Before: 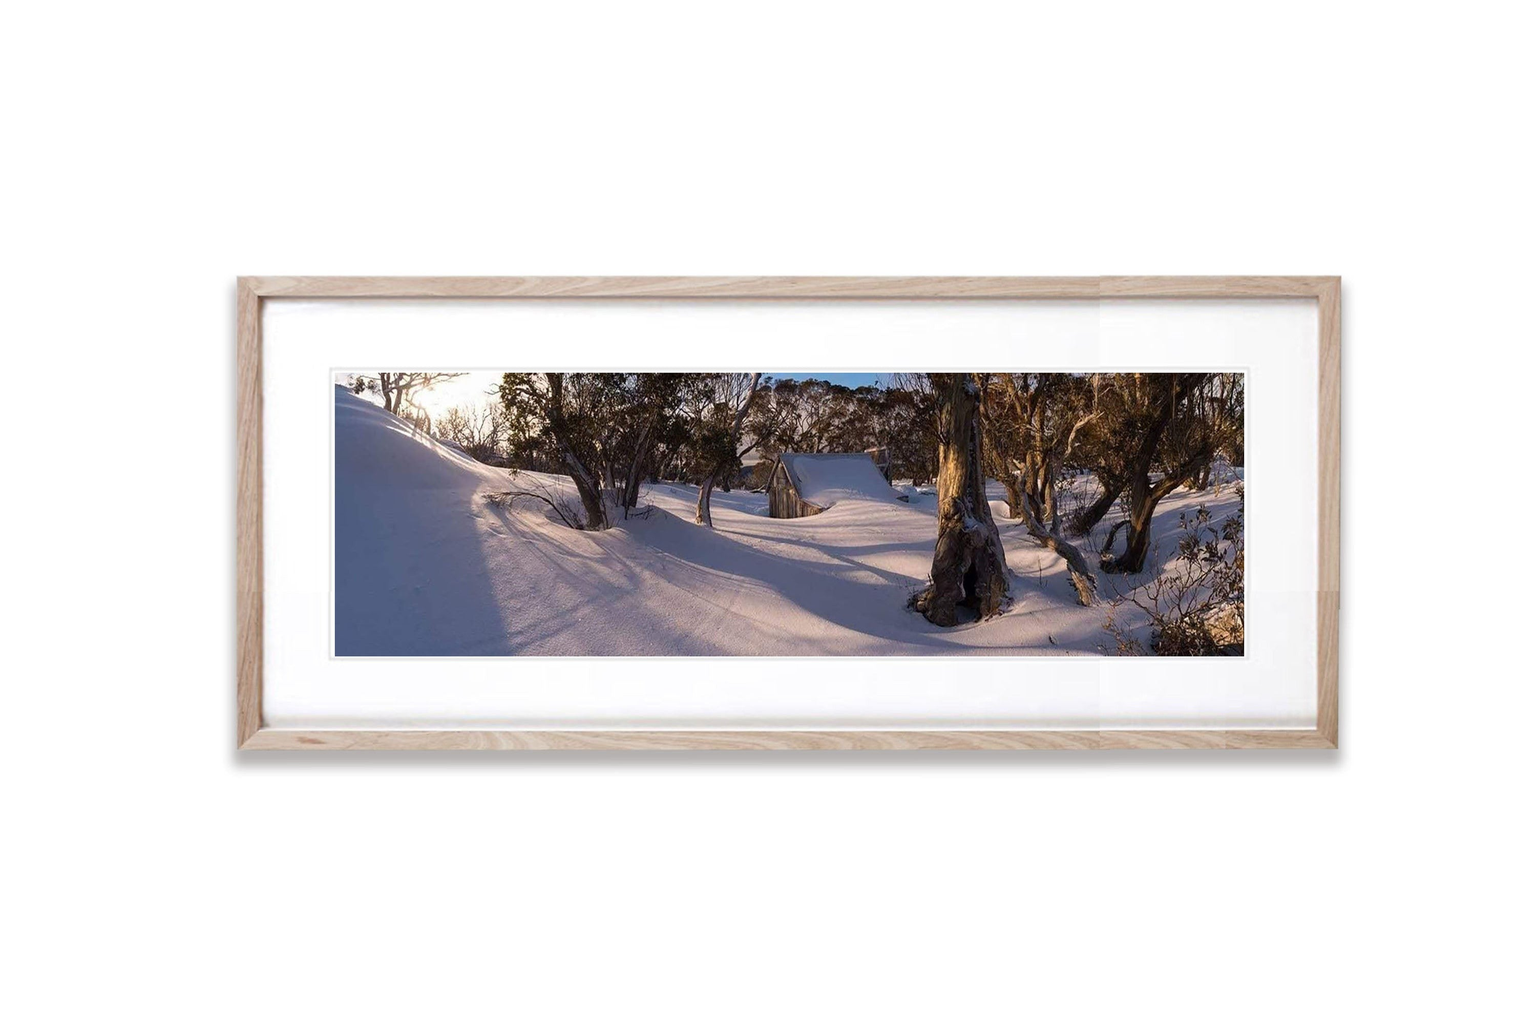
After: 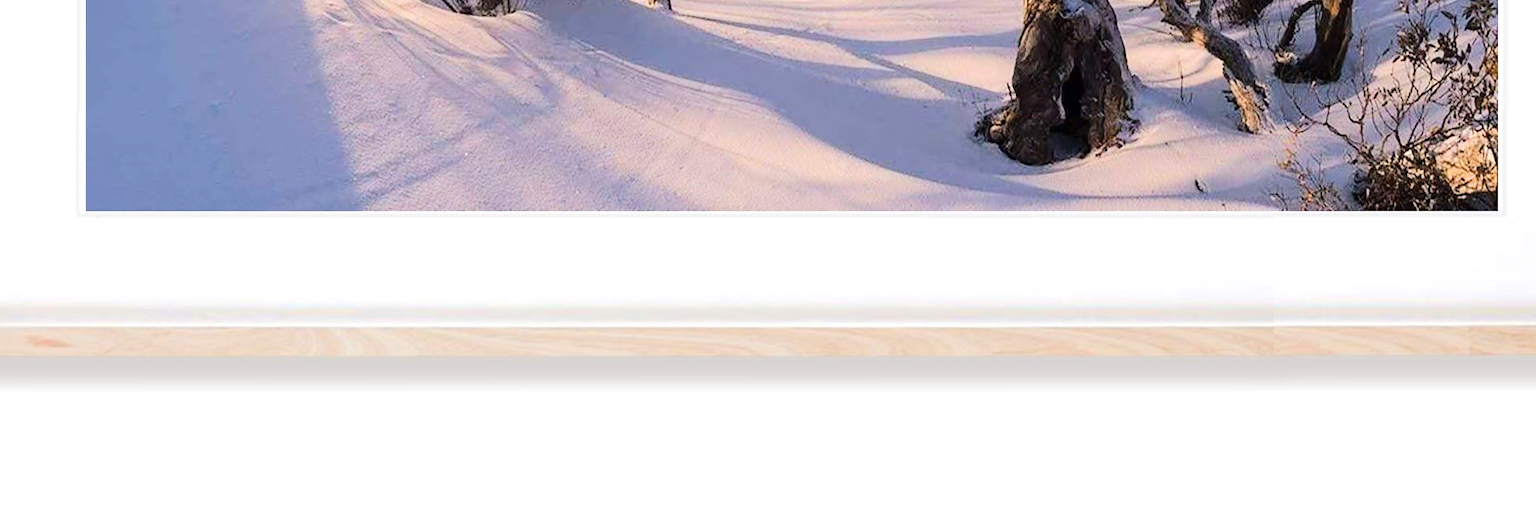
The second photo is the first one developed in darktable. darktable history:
tone equalizer: -7 EV 0.148 EV, -6 EV 0.617 EV, -5 EV 1.14 EV, -4 EV 1.33 EV, -3 EV 1.14 EV, -2 EV 0.6 EV, -1 EV 0.149 EV, edges refinement/feathering 500, mask exposure compensation -1.57 EV, preserve details no
crop: left 18.22%, top 50.826%, right 17.359%, bottom 16.794%
